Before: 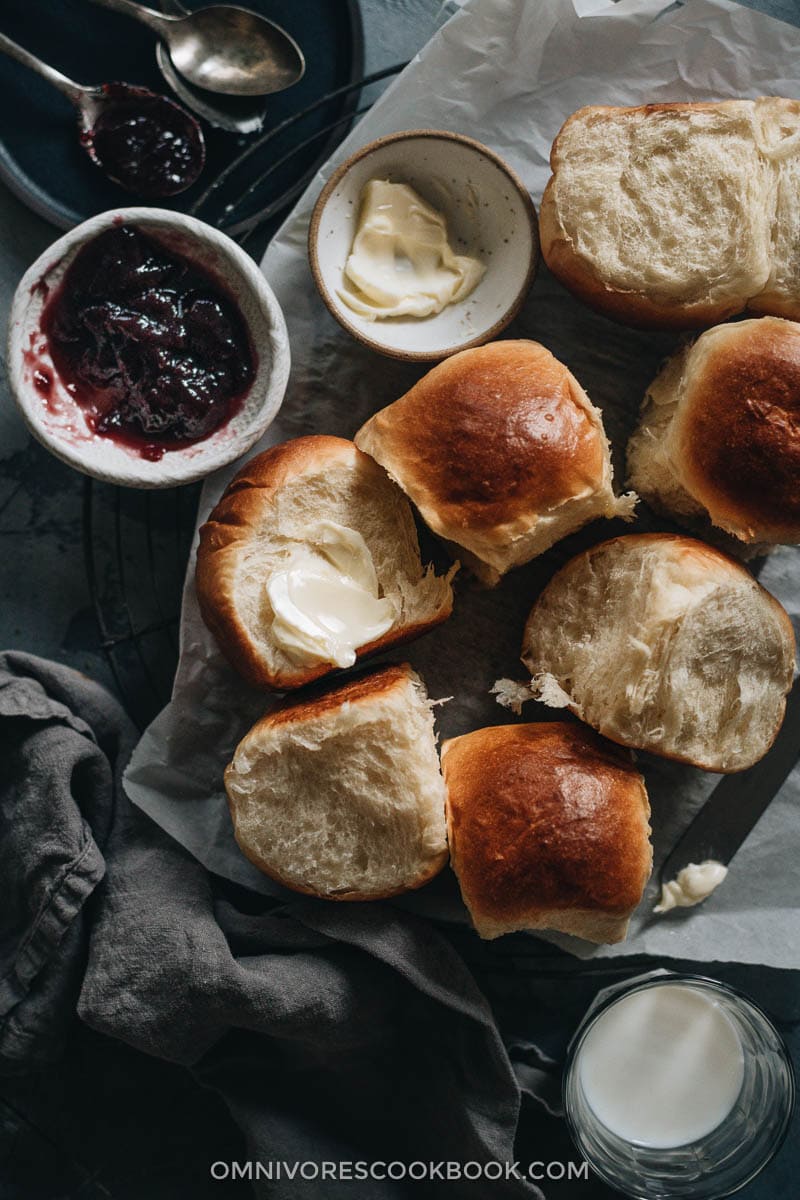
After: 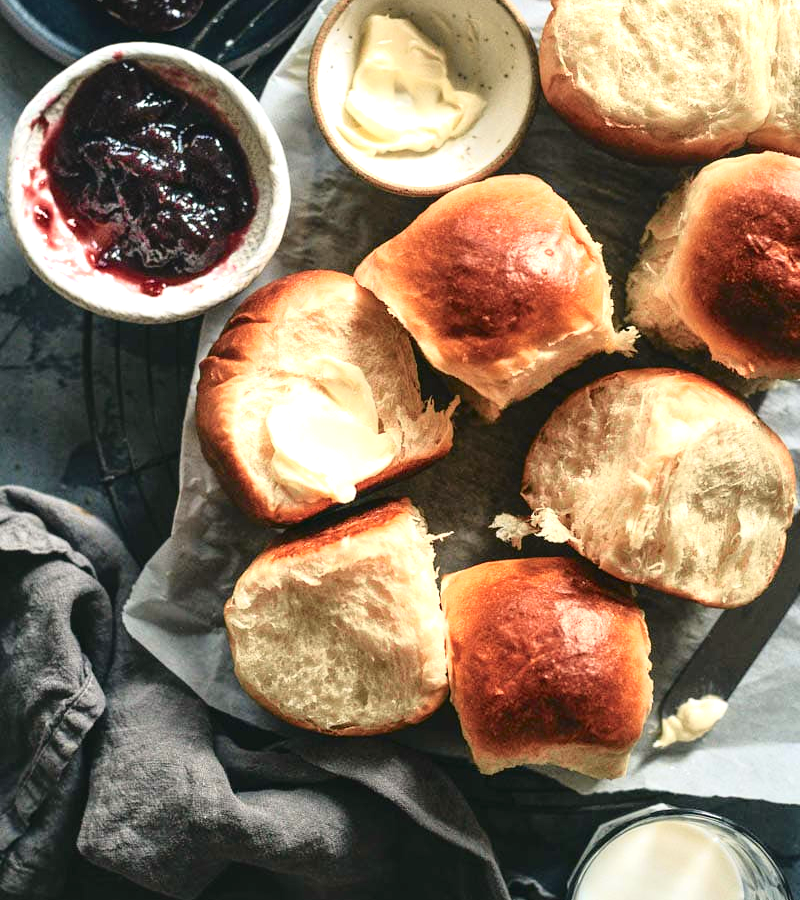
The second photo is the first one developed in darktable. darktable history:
crop: top 13.819%, bottom 11.169%
tone curve: curves: ch0 [(0, 0.021) (0.049, 0.044) (0.152, 0.14) (0.328, 0.377) (0.473, 0.543) (0.641, 0.705) (0.85, 0.894) (1, 0.969)]; ch1 [(0, 0) (0.302, 0.331) (0.427, 0.433) (0.472, 0.47) (0.502, 0.503) (0.527, 0.524) (0.564, 0.591) (0.602, 0.632) (0.677, 0.701) (0.859, 0.885) (1, 1)]; ch2 [(0, 0) (0.33, 0.301) (0.447, 0.44) (0.487, 0.496) (0.502, 0.516) (0.535, 0.563) (0.565, 0.6) (0.618, 0.629) (1, 1)], color space Lab, independent channels, preserve colors none
exposure: black level correction 0, exposure 1.3 EV, compensate exposure bias true, compensate highlight preservation false
